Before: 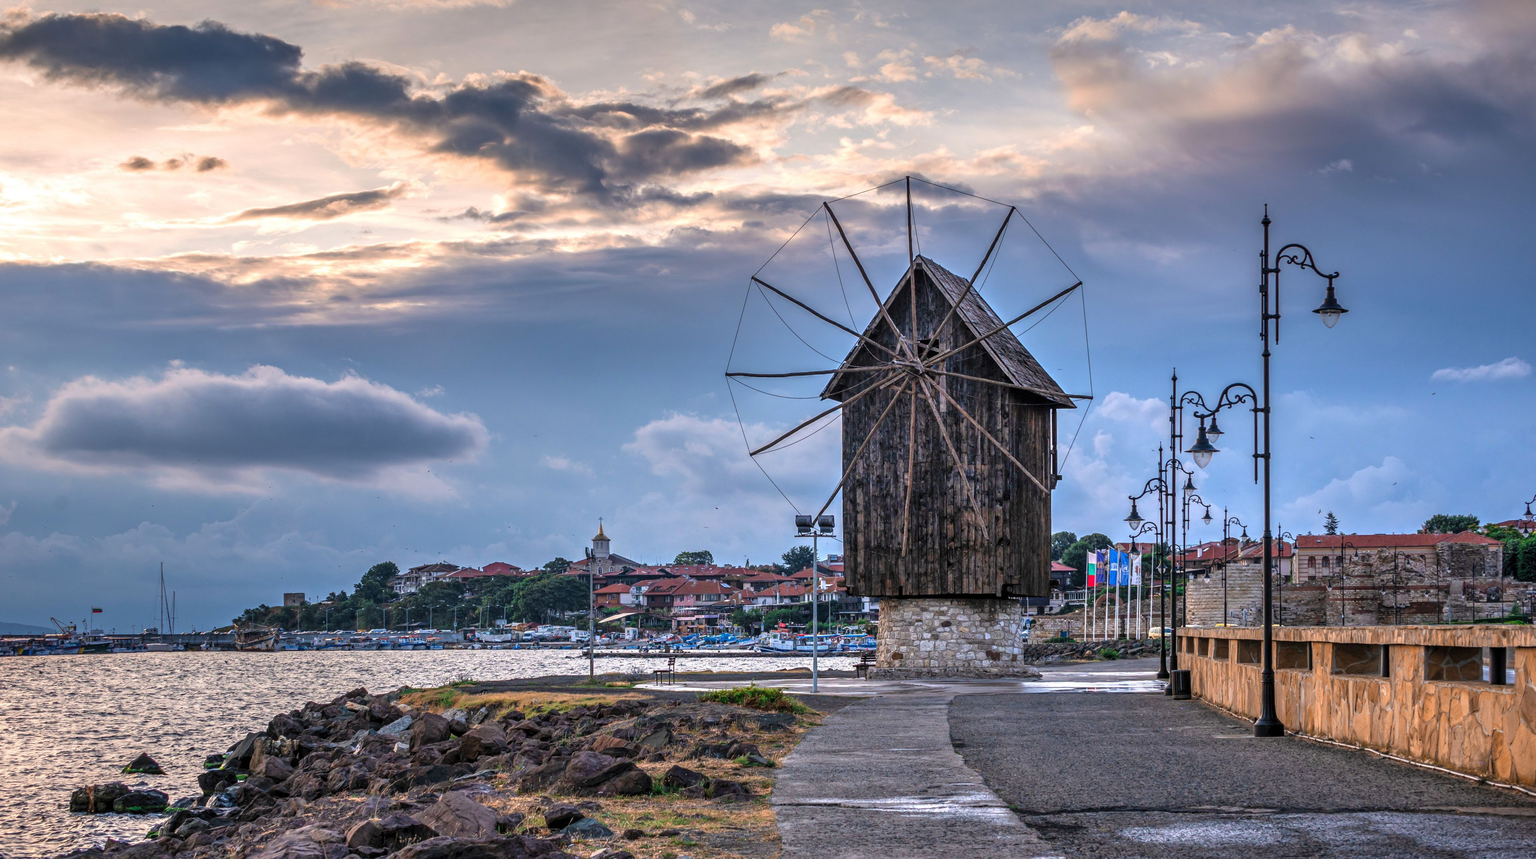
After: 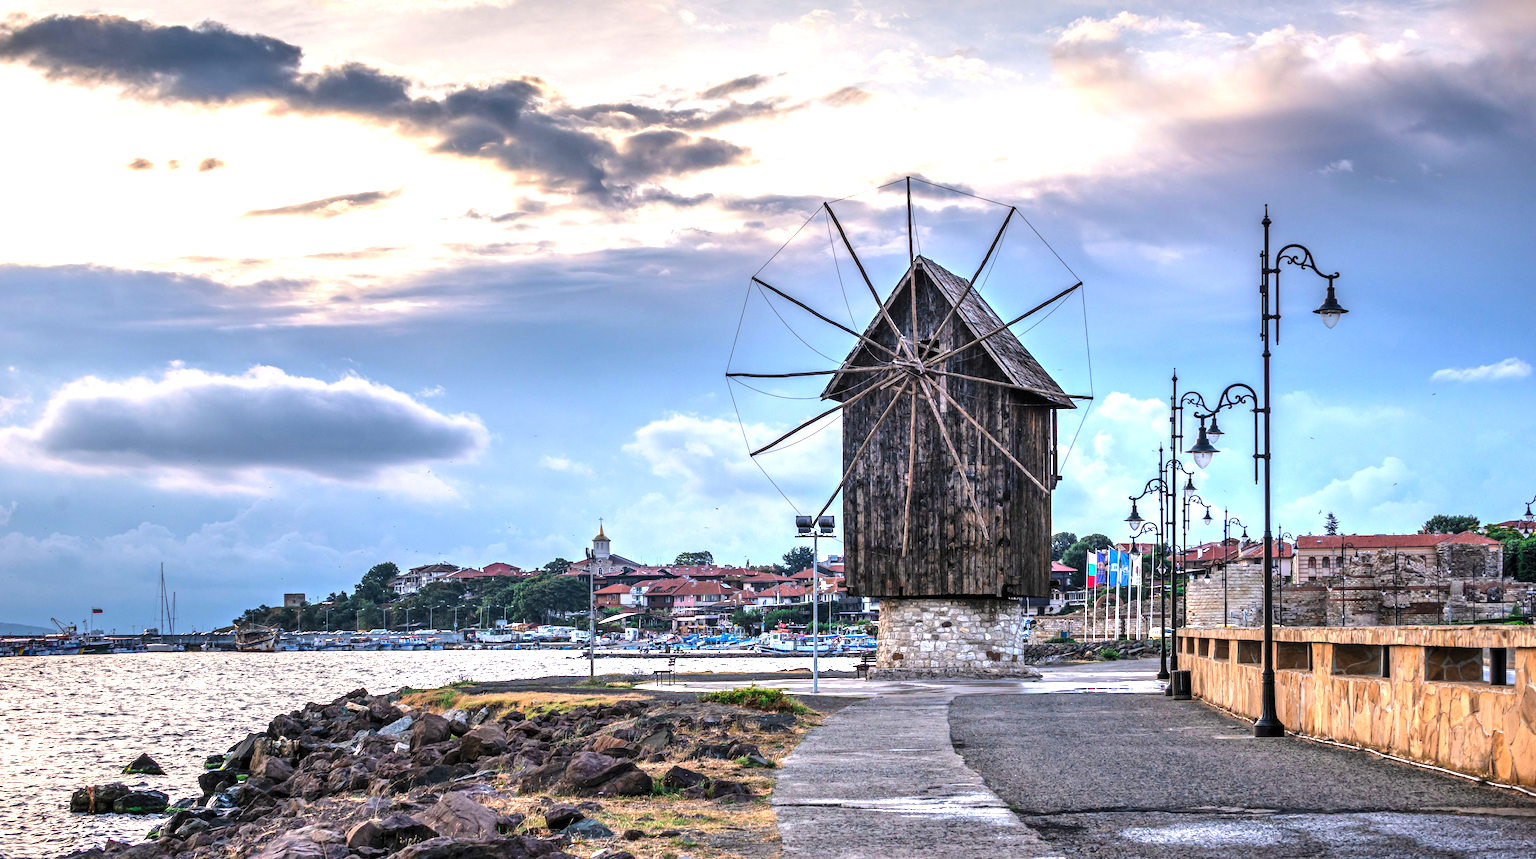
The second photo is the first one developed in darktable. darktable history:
tone equalizer: -8 EV -0.392 EV, -7 EV -0.429 EV, -6 EV -0.335 EV, -5 EV -0.183 EV, -3 EV 0.257 EV, -2 EV 0.328 EV, -1 EV 0.383 EV, +0 EV 0.409 EV, edges refinement/feathering 500, mask exposure compensation -1.57 EV, preserve details no
exposure: black level correction 0, exposure 0.702 EV, compensate exposure bias true, compensate highlight preservation false
